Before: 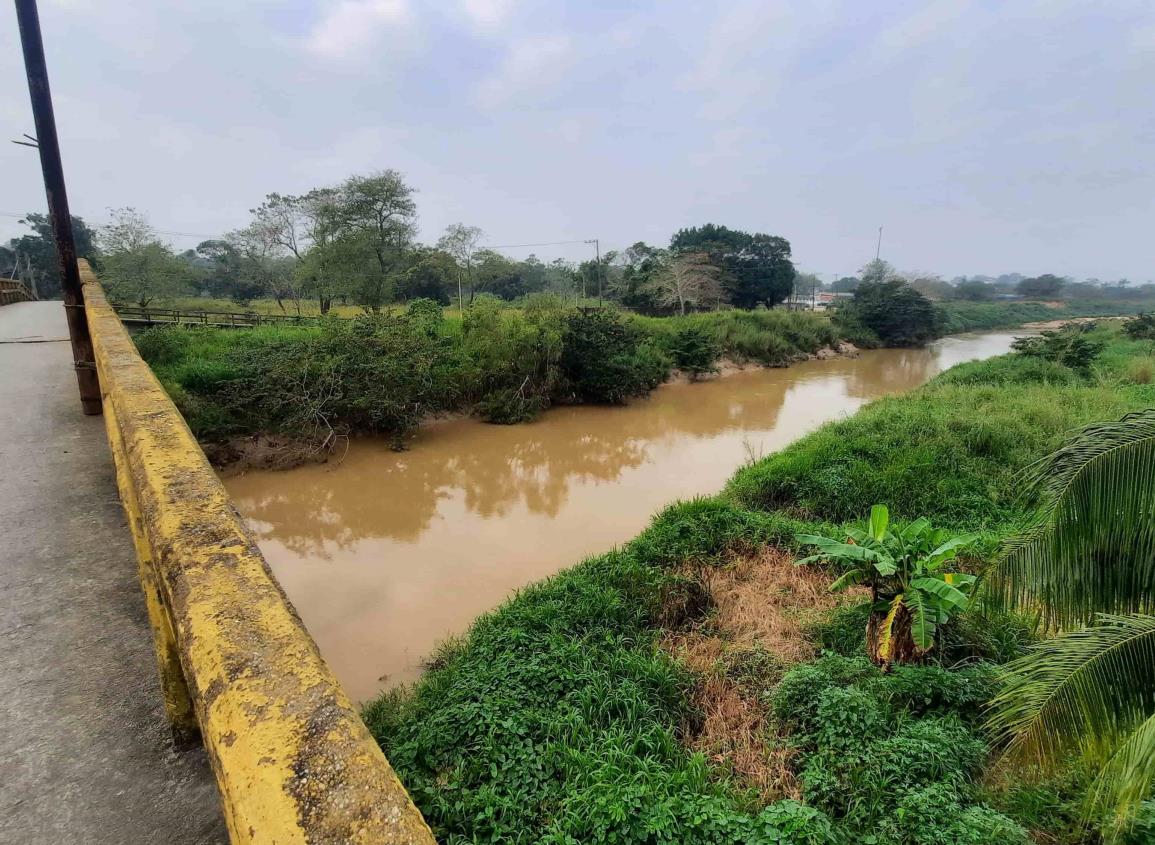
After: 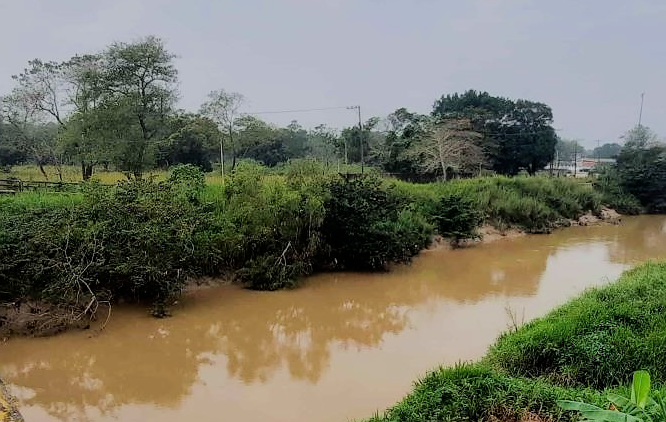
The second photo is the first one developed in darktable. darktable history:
filmic rgb: black relative exposure -7.65 EV, white relative exposure 4.56 EV, hardness 3.61, contrast 1.05
crop: left 20.611%, top 15.875%, right 21.71%, bottom 34.135%
sharpen: radius 1.026, threshold 0.879
